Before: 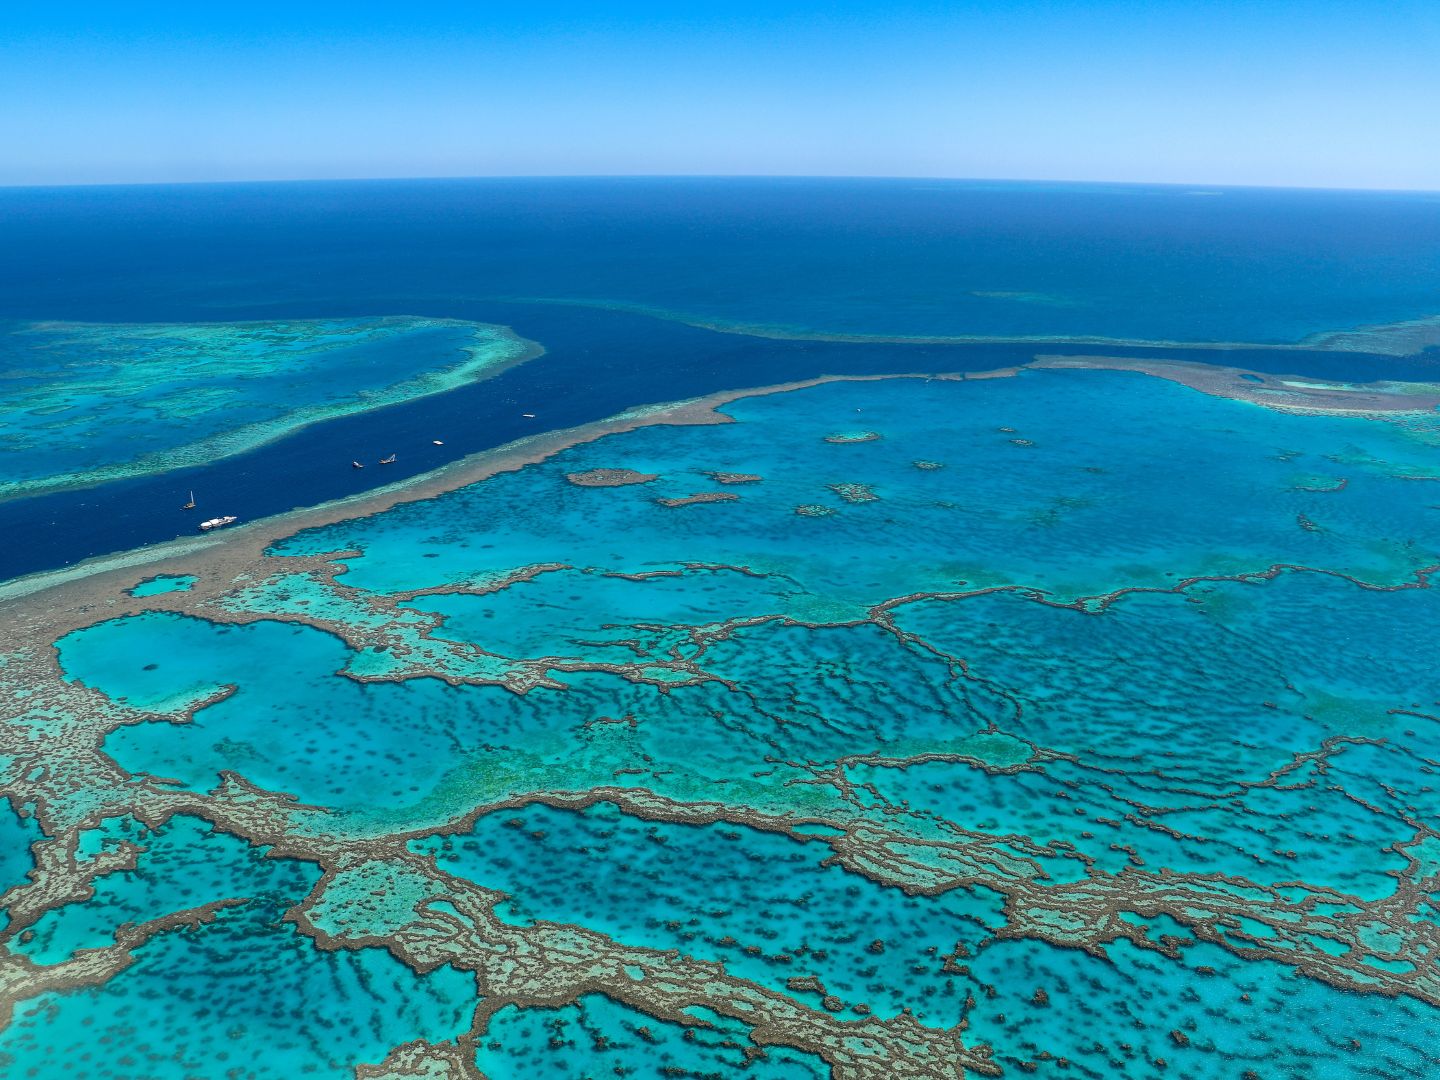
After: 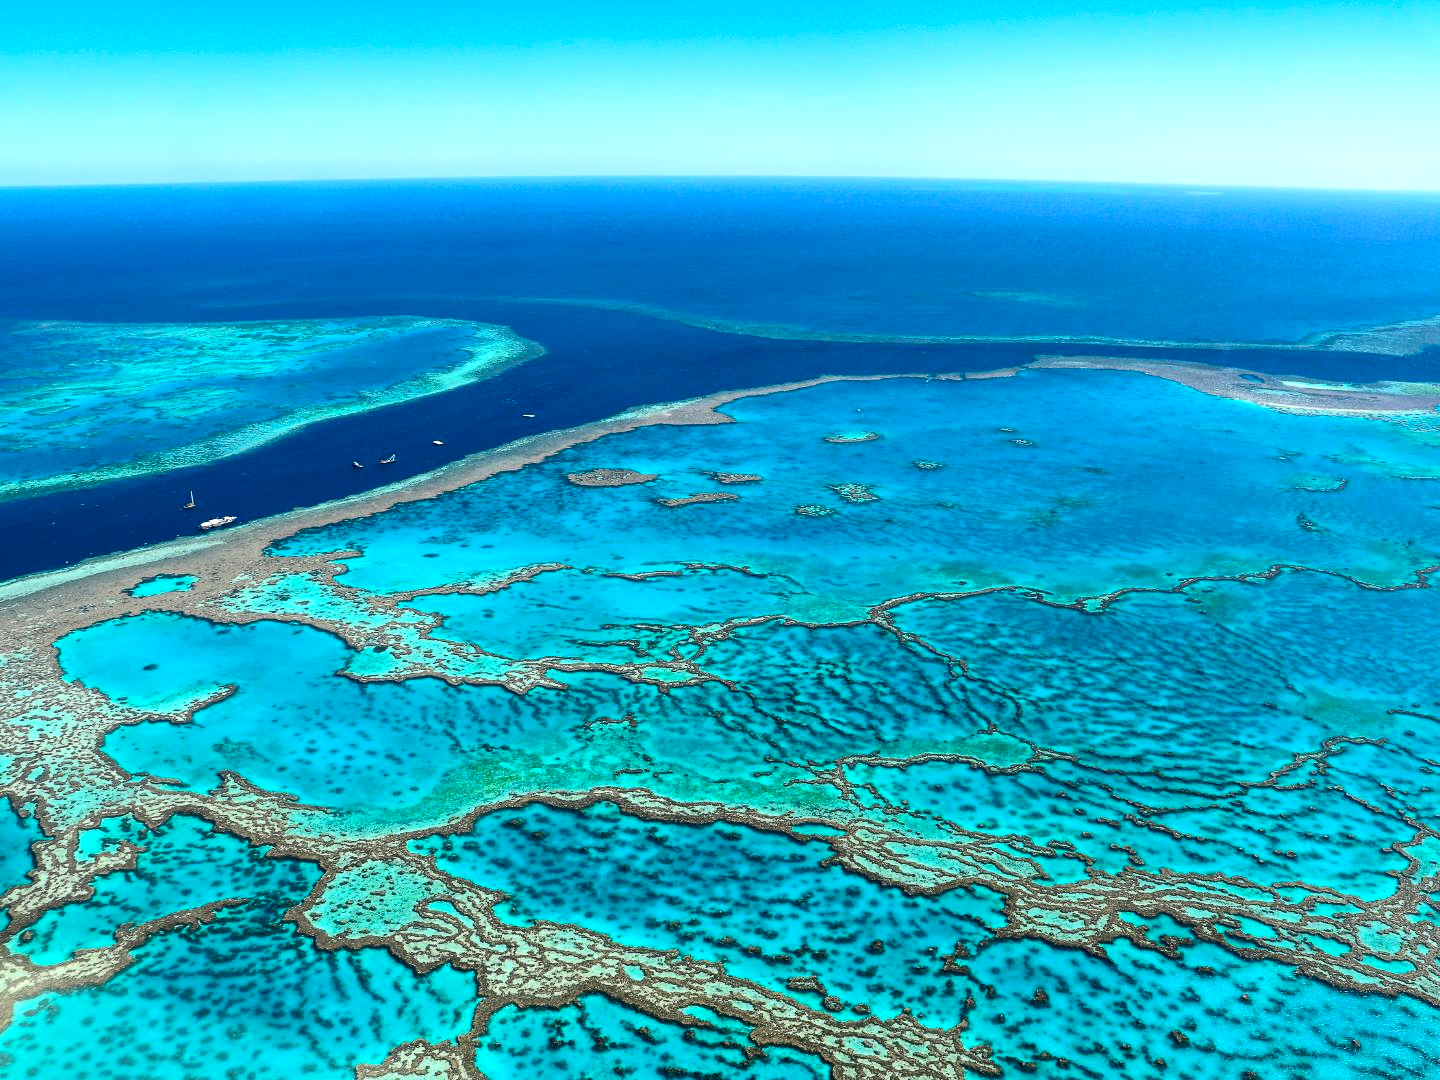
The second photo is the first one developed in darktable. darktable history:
contrast brightness saturation: contrast 0.2, brightness -0.11, saturation 0.1
exposure: black level correction 0, exposure 0.7 EV, compensate exposure bias true, compensate highlight preservation false
